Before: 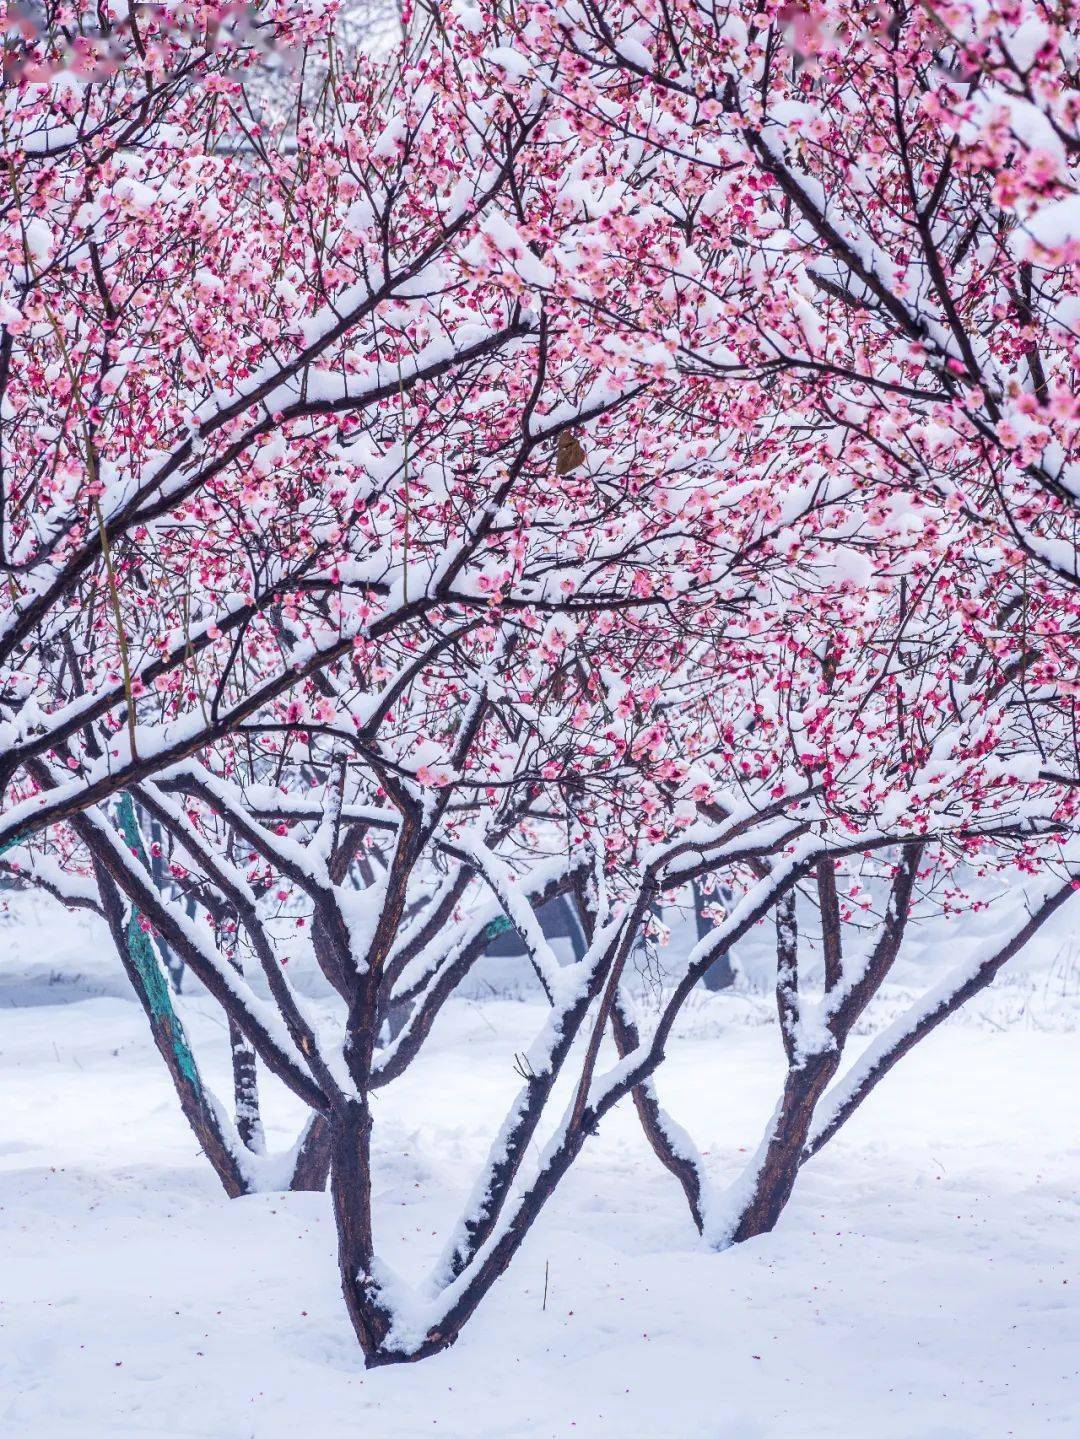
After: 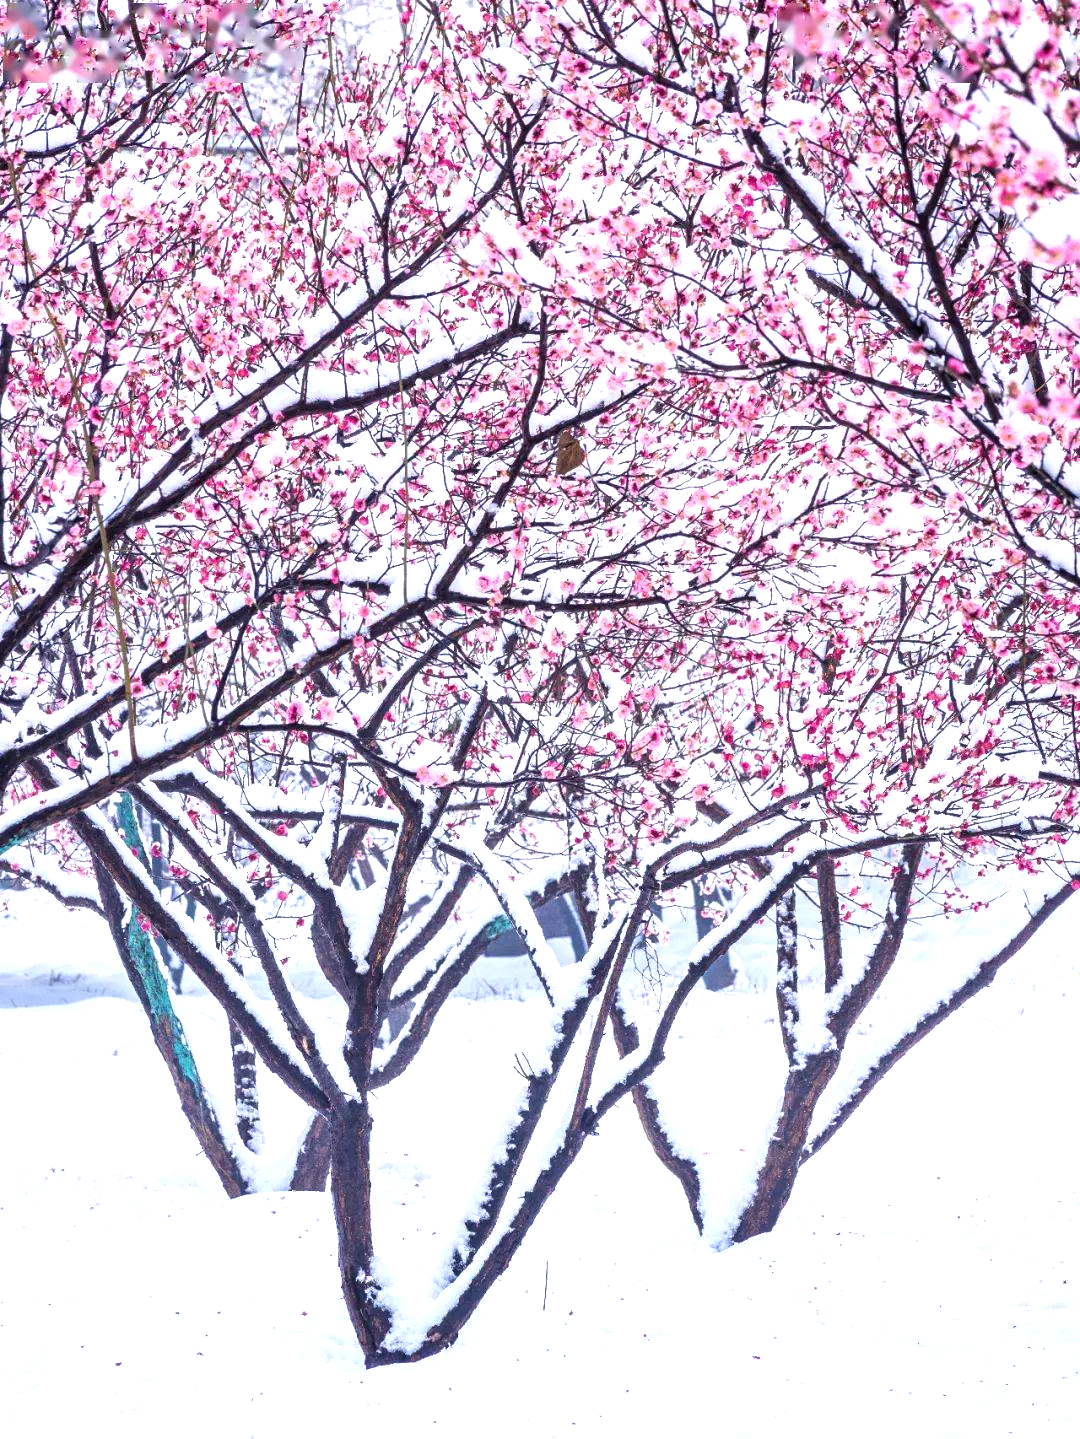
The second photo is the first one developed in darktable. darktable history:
tone equalizer: -8 EV -0.772 EV, -7 EV -0.708 EV, -6 EV -0.579 EV, -5 EV -0.361 EV, -3 EV 0.373 EV, -2 EV 0.6 EV, -1 EV 0.674 EV, +0 EV 0.745 EV
